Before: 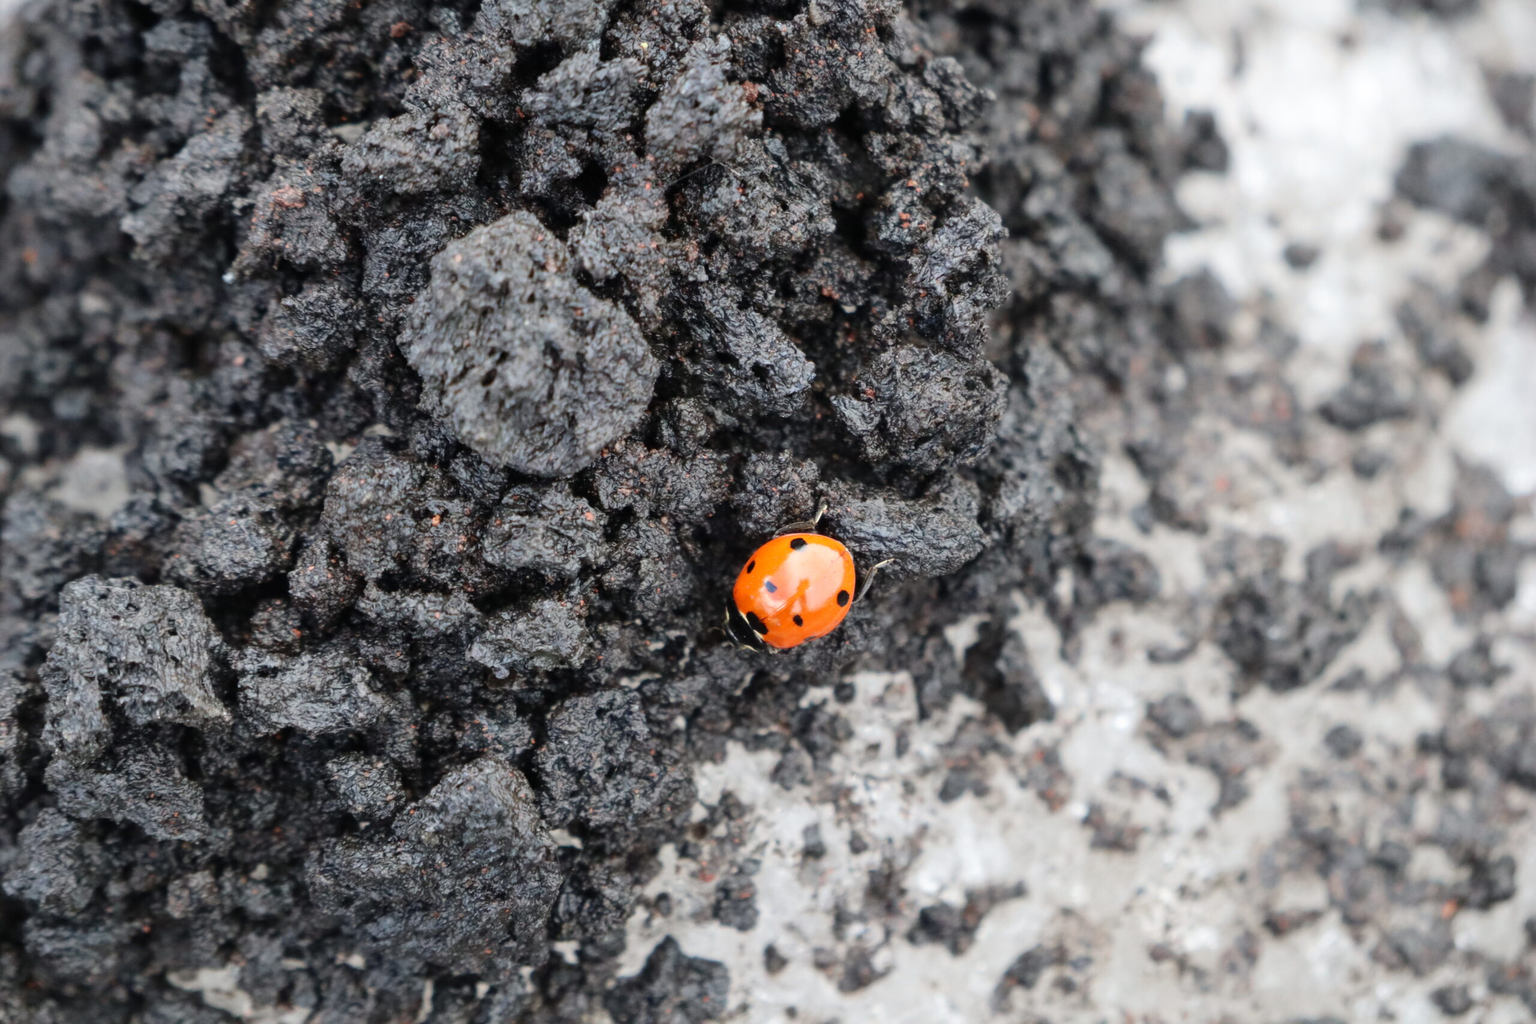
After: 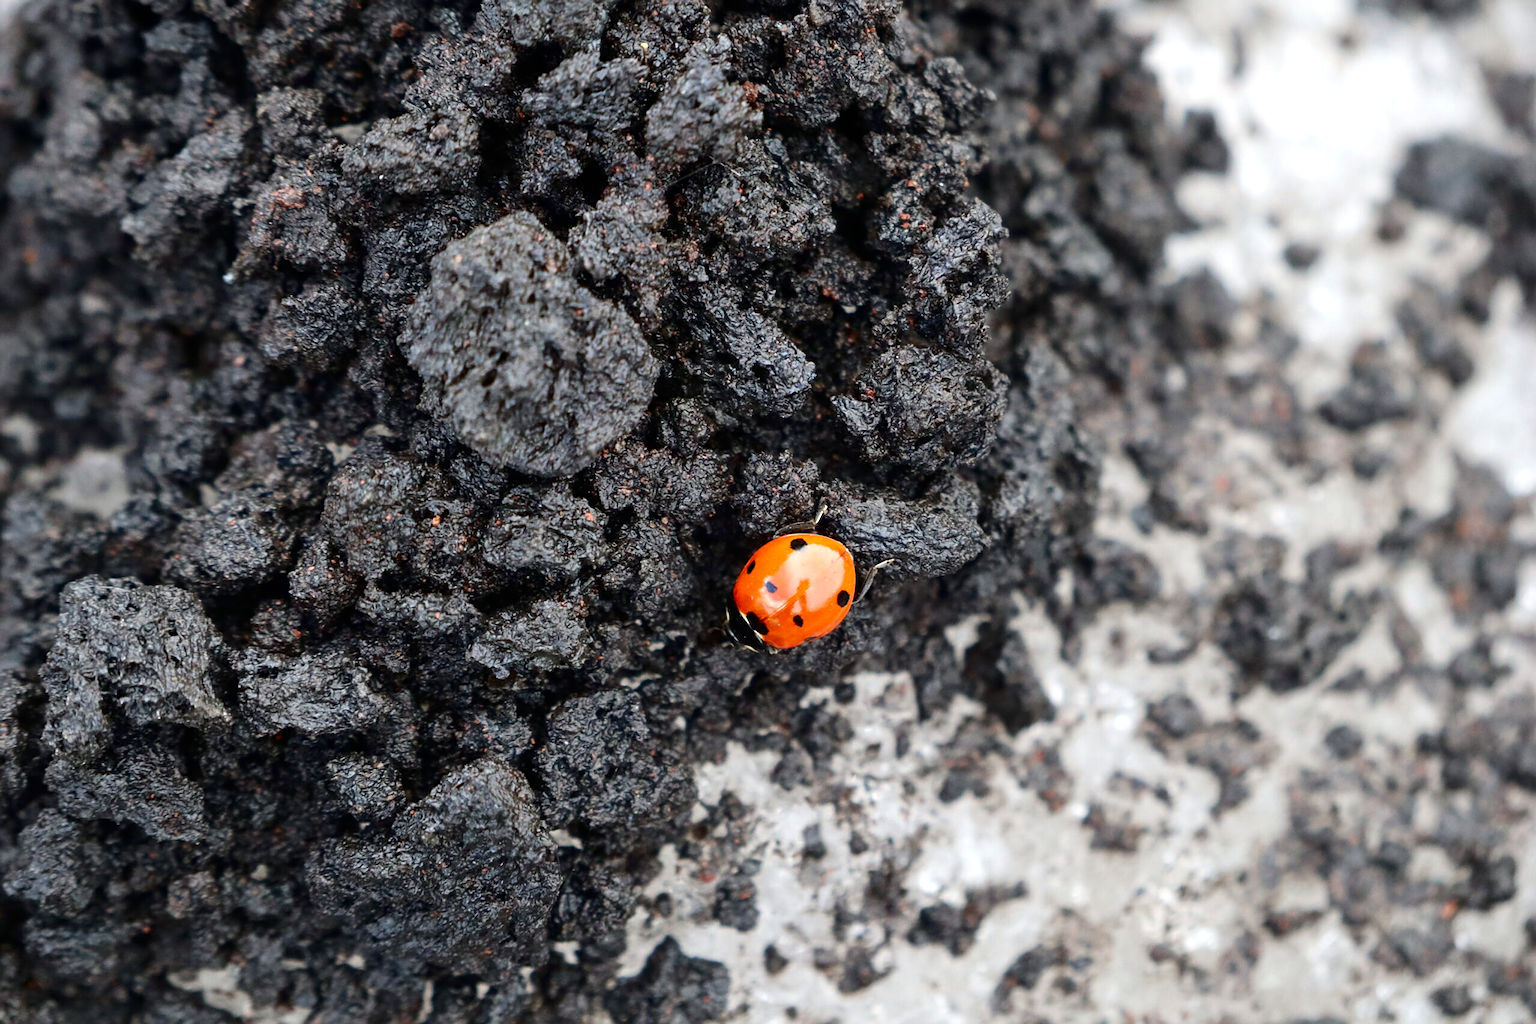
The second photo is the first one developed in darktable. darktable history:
contrast brightness saturation: contrast 0.069, brightness -0.15, saturation 0.105
sharpen: on, module defaults
levels: white 90.67%, levels [0, 0.474, 0.947]
